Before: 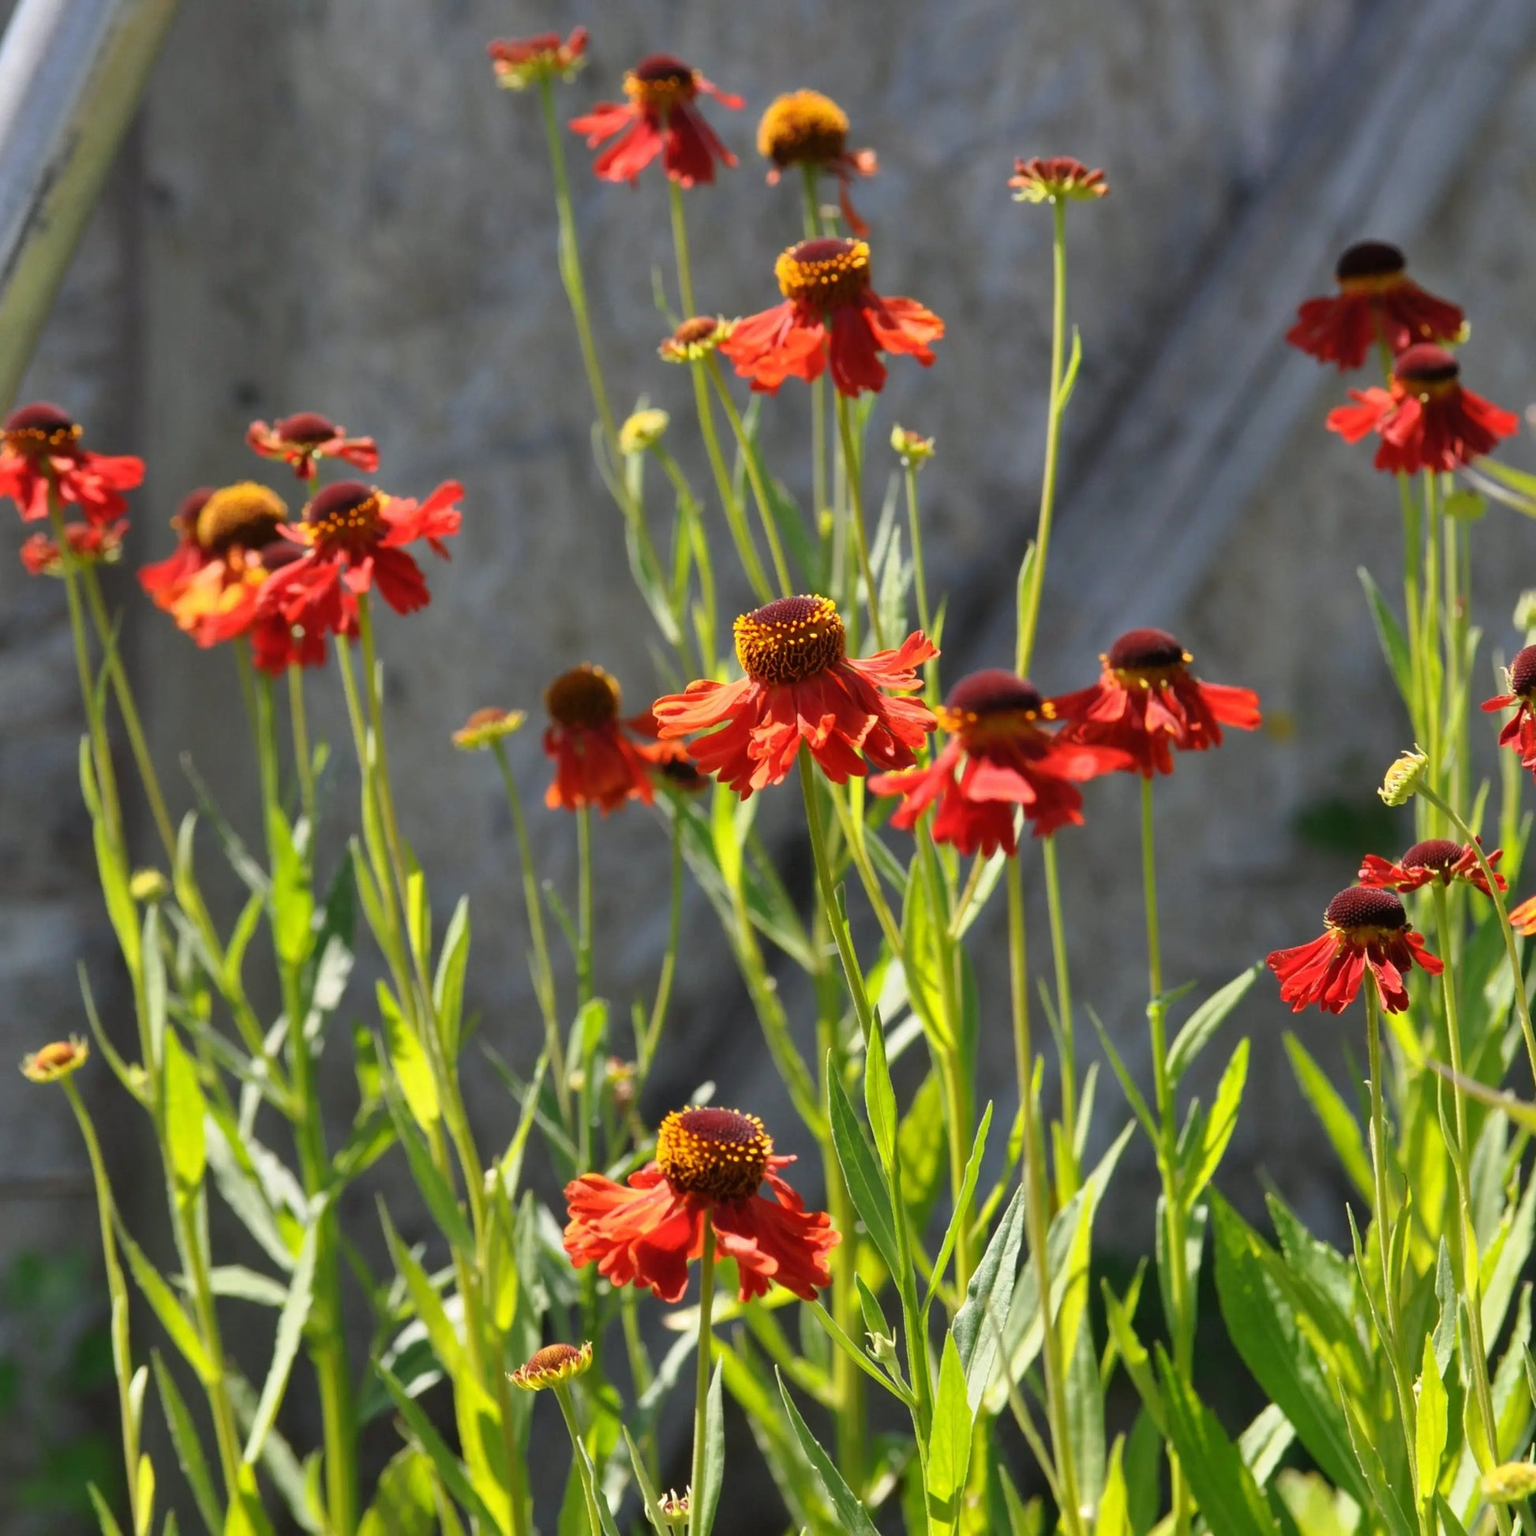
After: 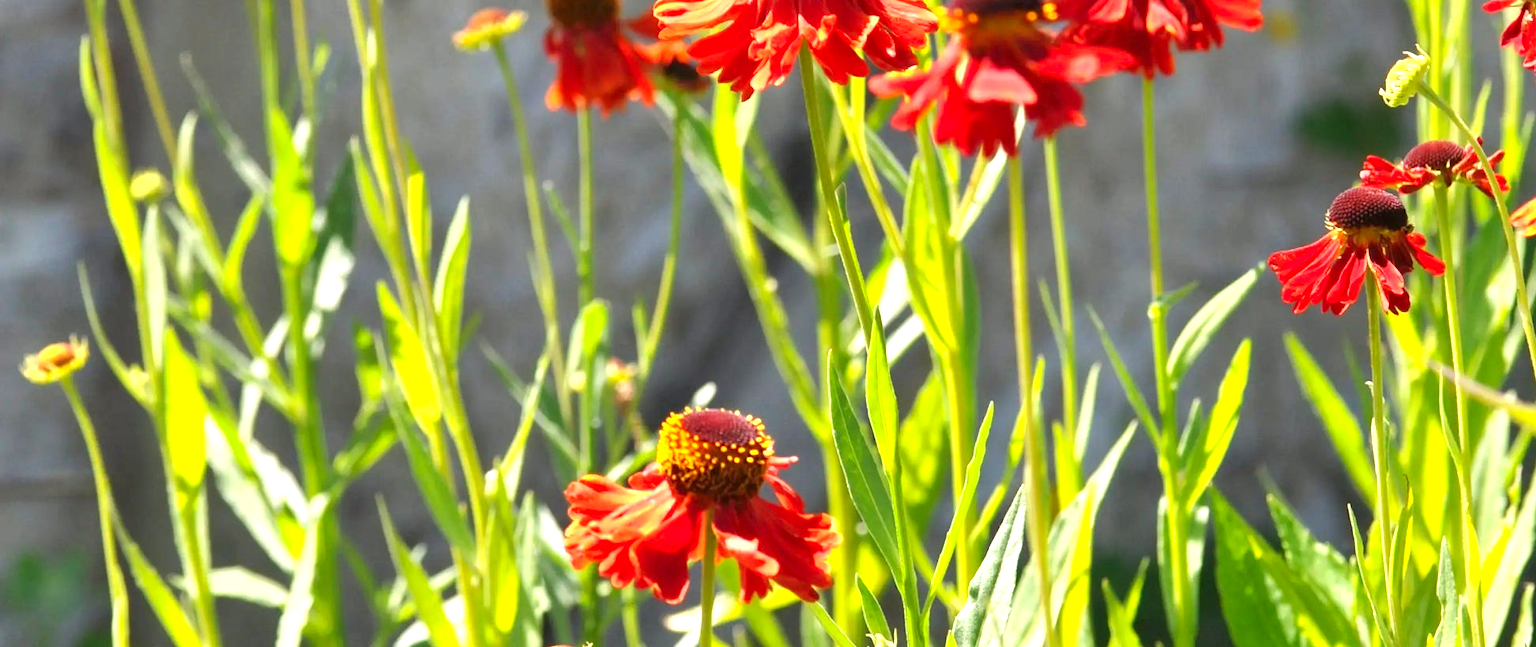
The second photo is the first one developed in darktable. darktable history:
crop: top 45.551%, bottom 12.262%
contrast brightness saturation: saturation 0.1
exposure: black level correction 0, exposure 1 EV, compensate highlight preservation false
